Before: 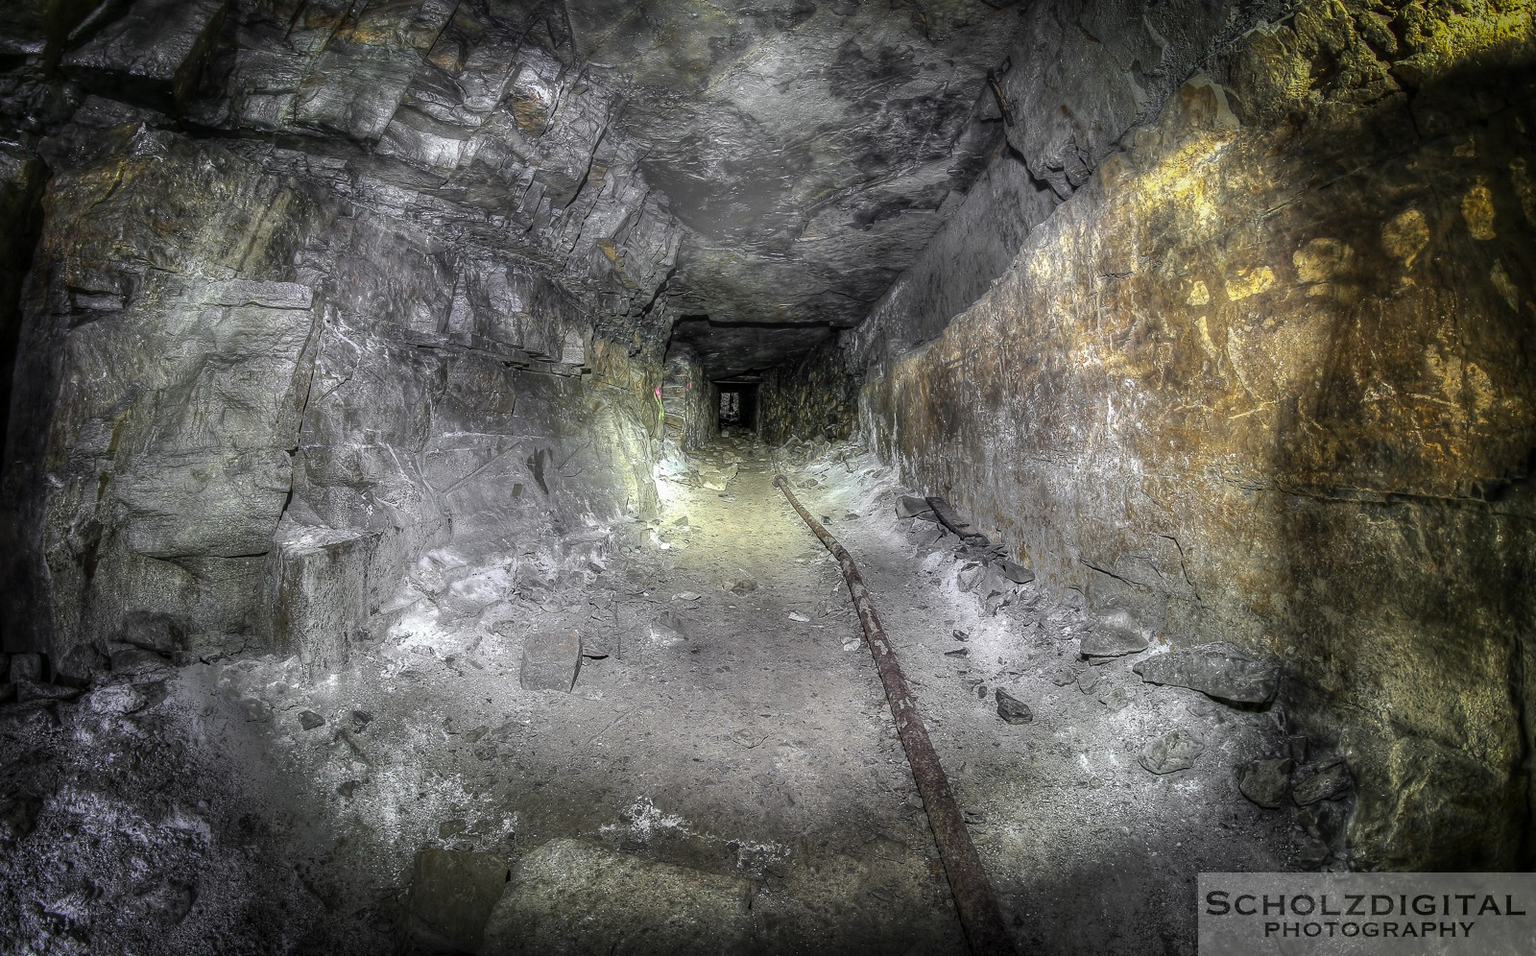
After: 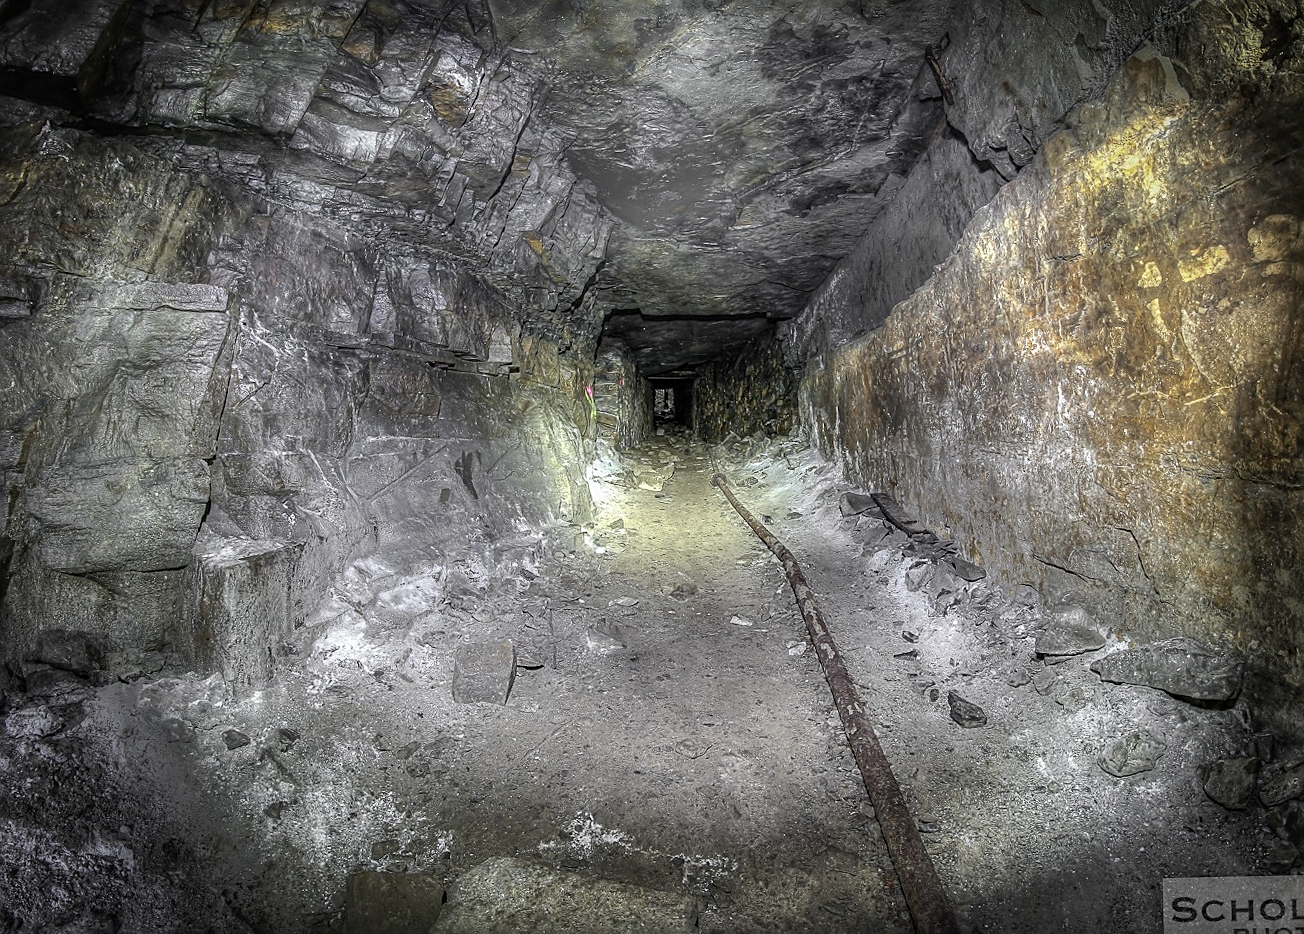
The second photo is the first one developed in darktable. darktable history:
vignetting: on, module defaults
crop and rotate: angle 1.24°, left 4.383%, top 0.481%, right 11.278%, bottom 2.422%
sharpen: amount 0.491
